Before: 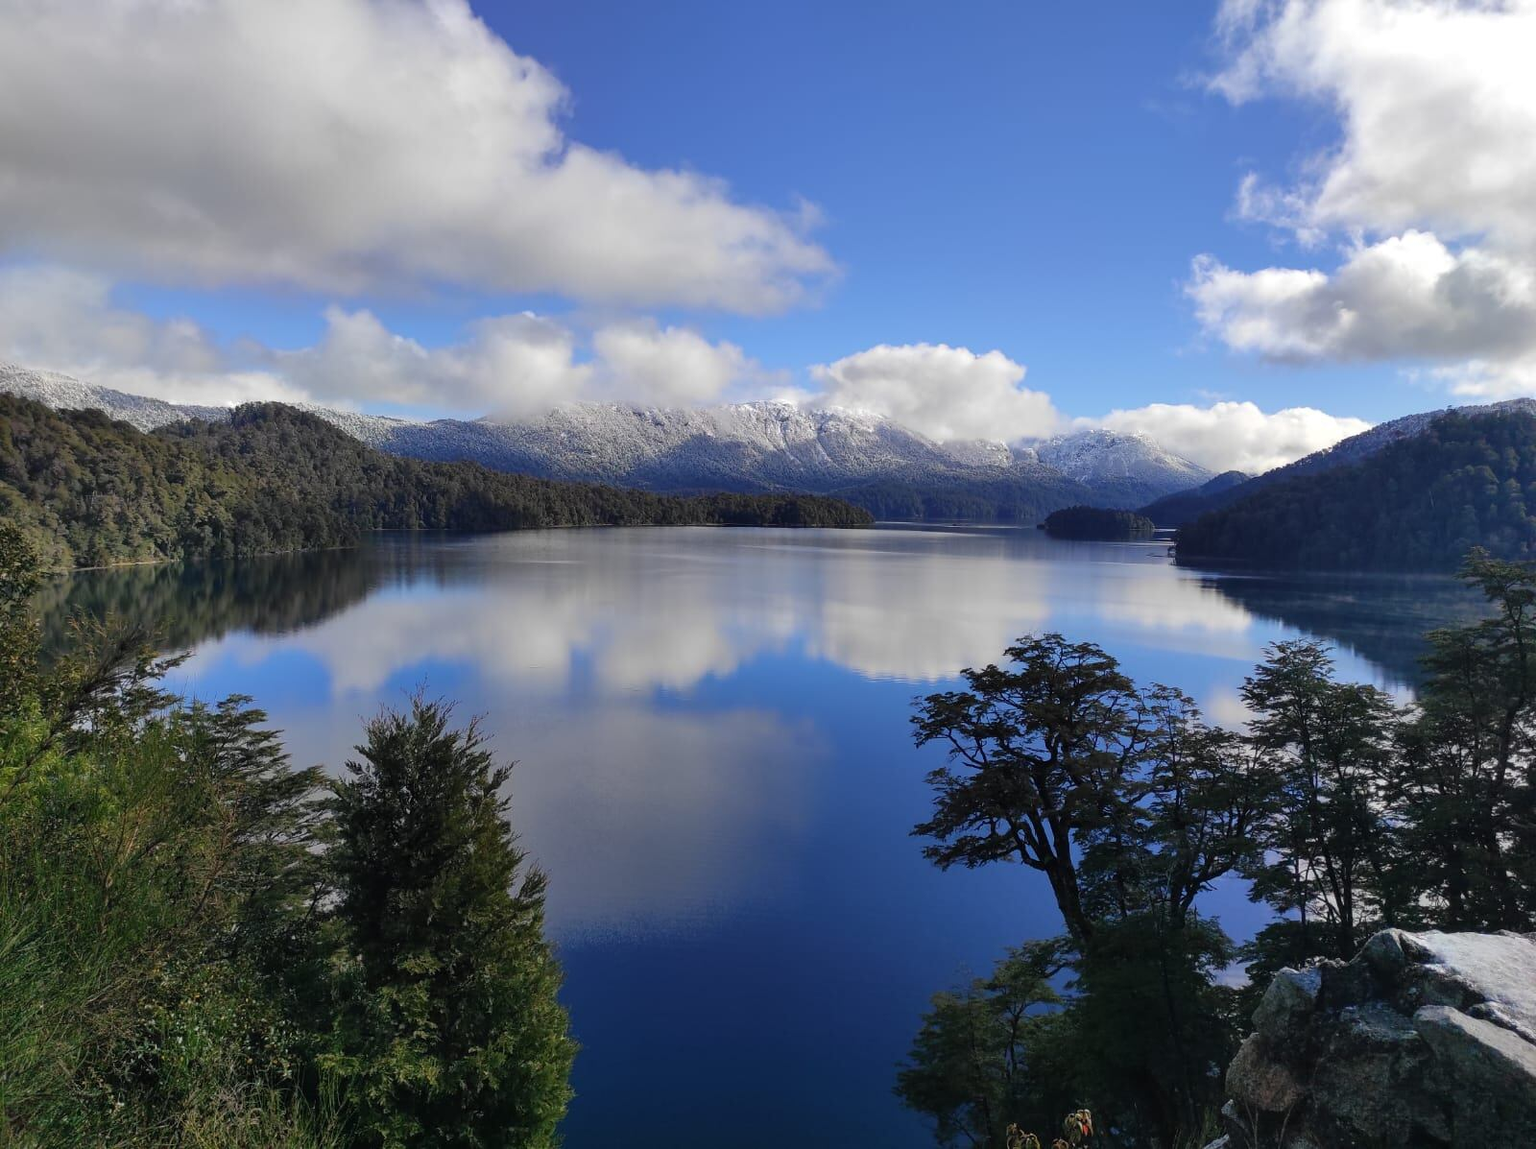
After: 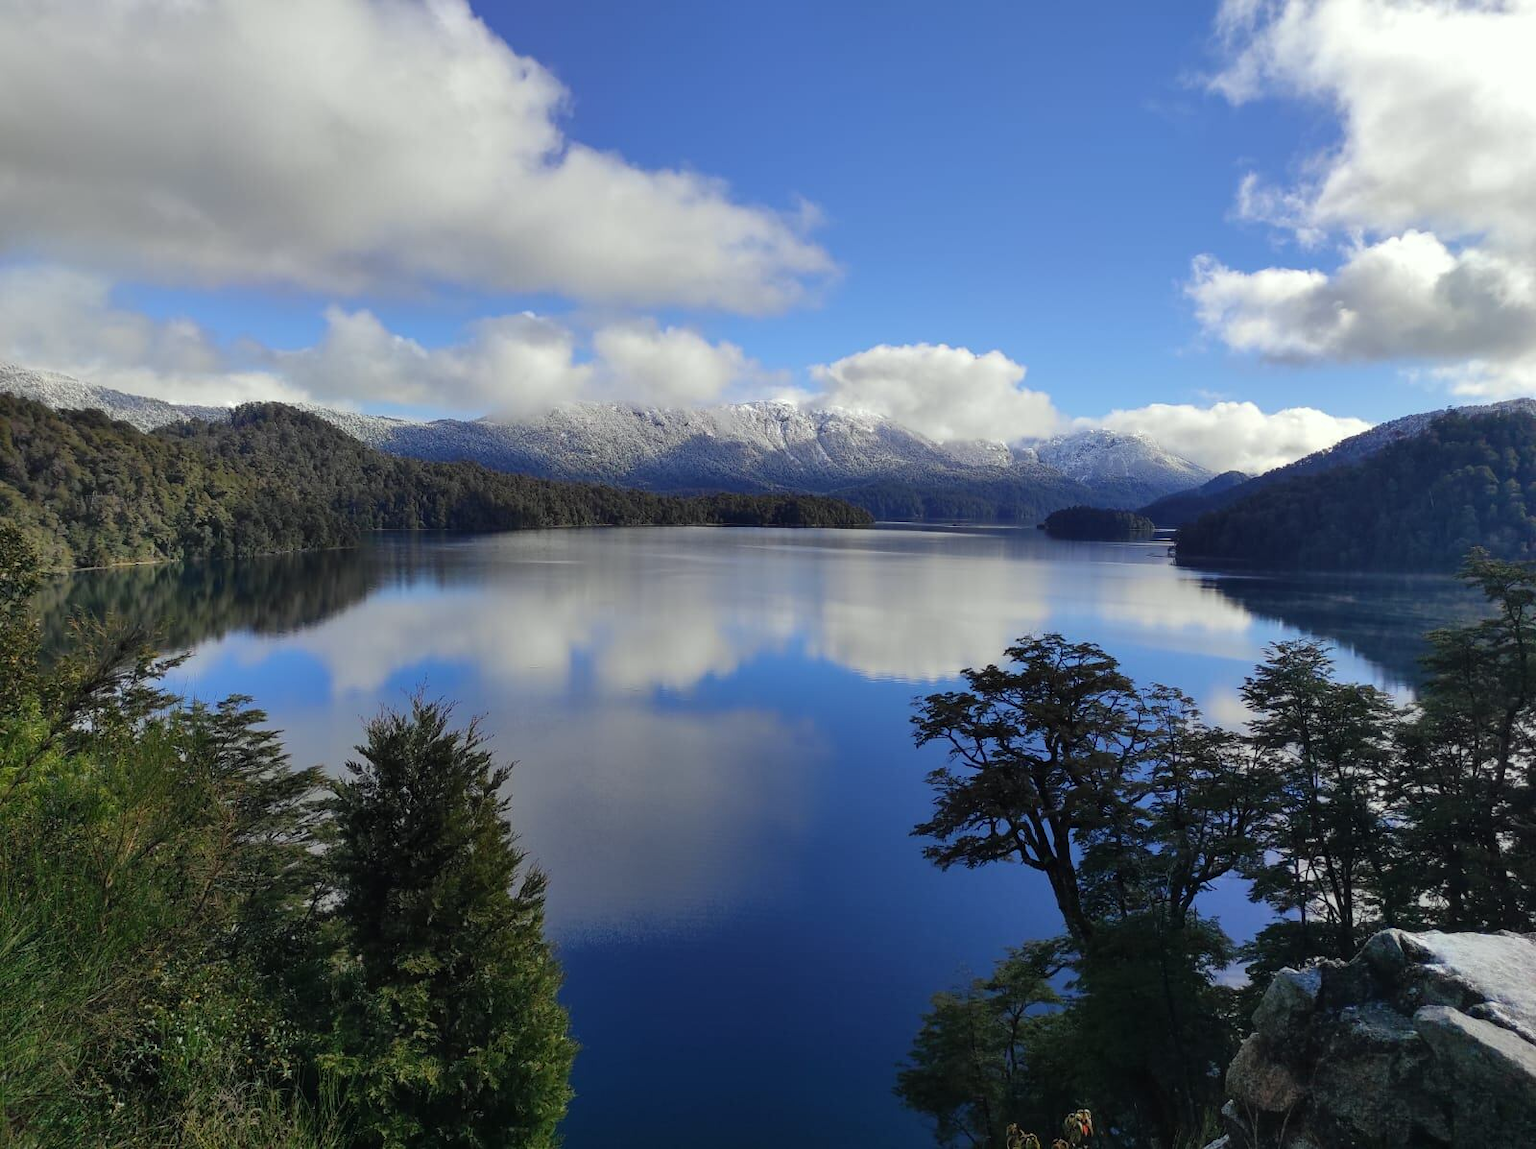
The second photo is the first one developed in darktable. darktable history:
color correction: highlights a* -2.66, highlights b* 2.46
